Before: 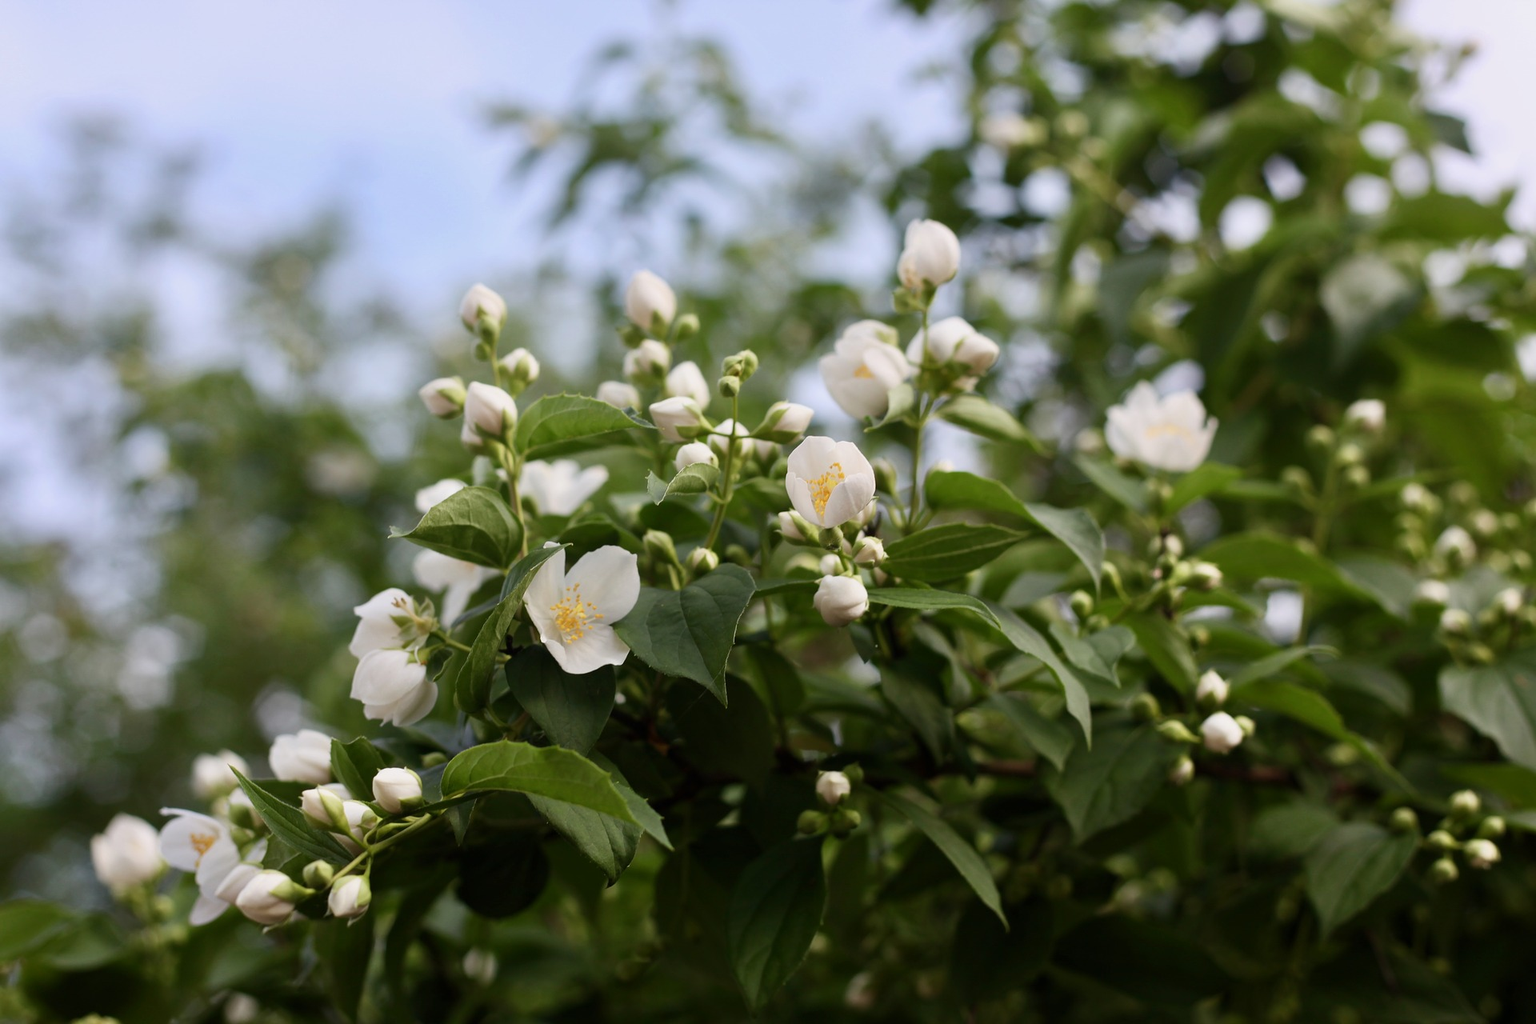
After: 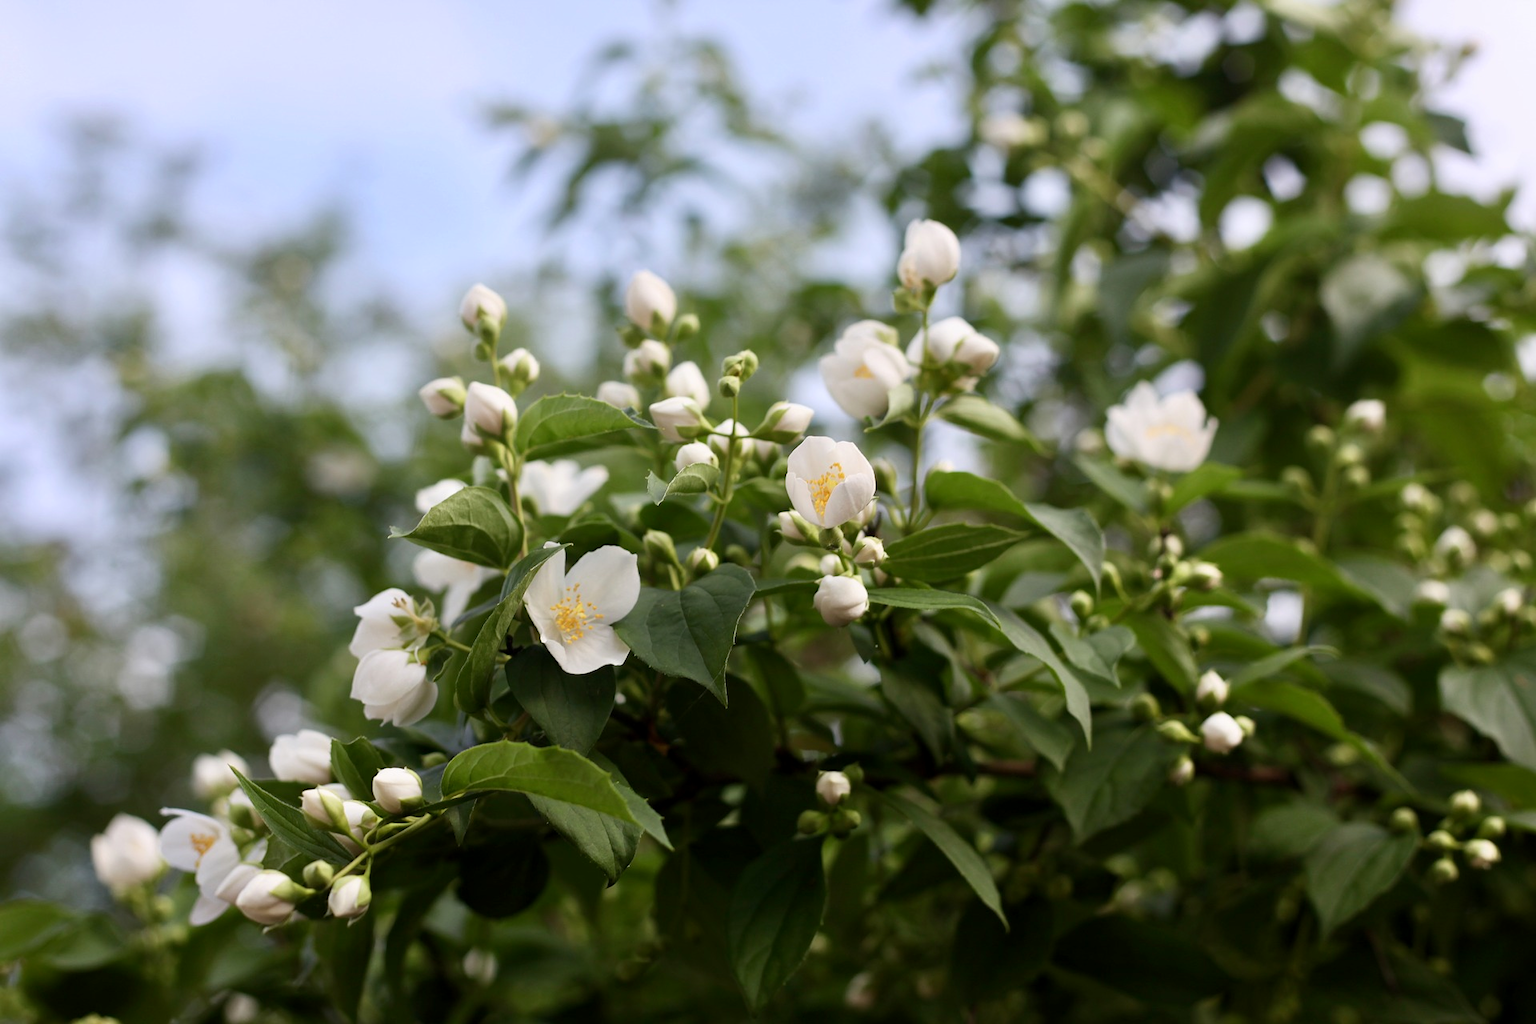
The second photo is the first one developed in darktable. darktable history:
exposure: black level correction 0.001, exposure 0.137 EV, compensate highlight preservation false
